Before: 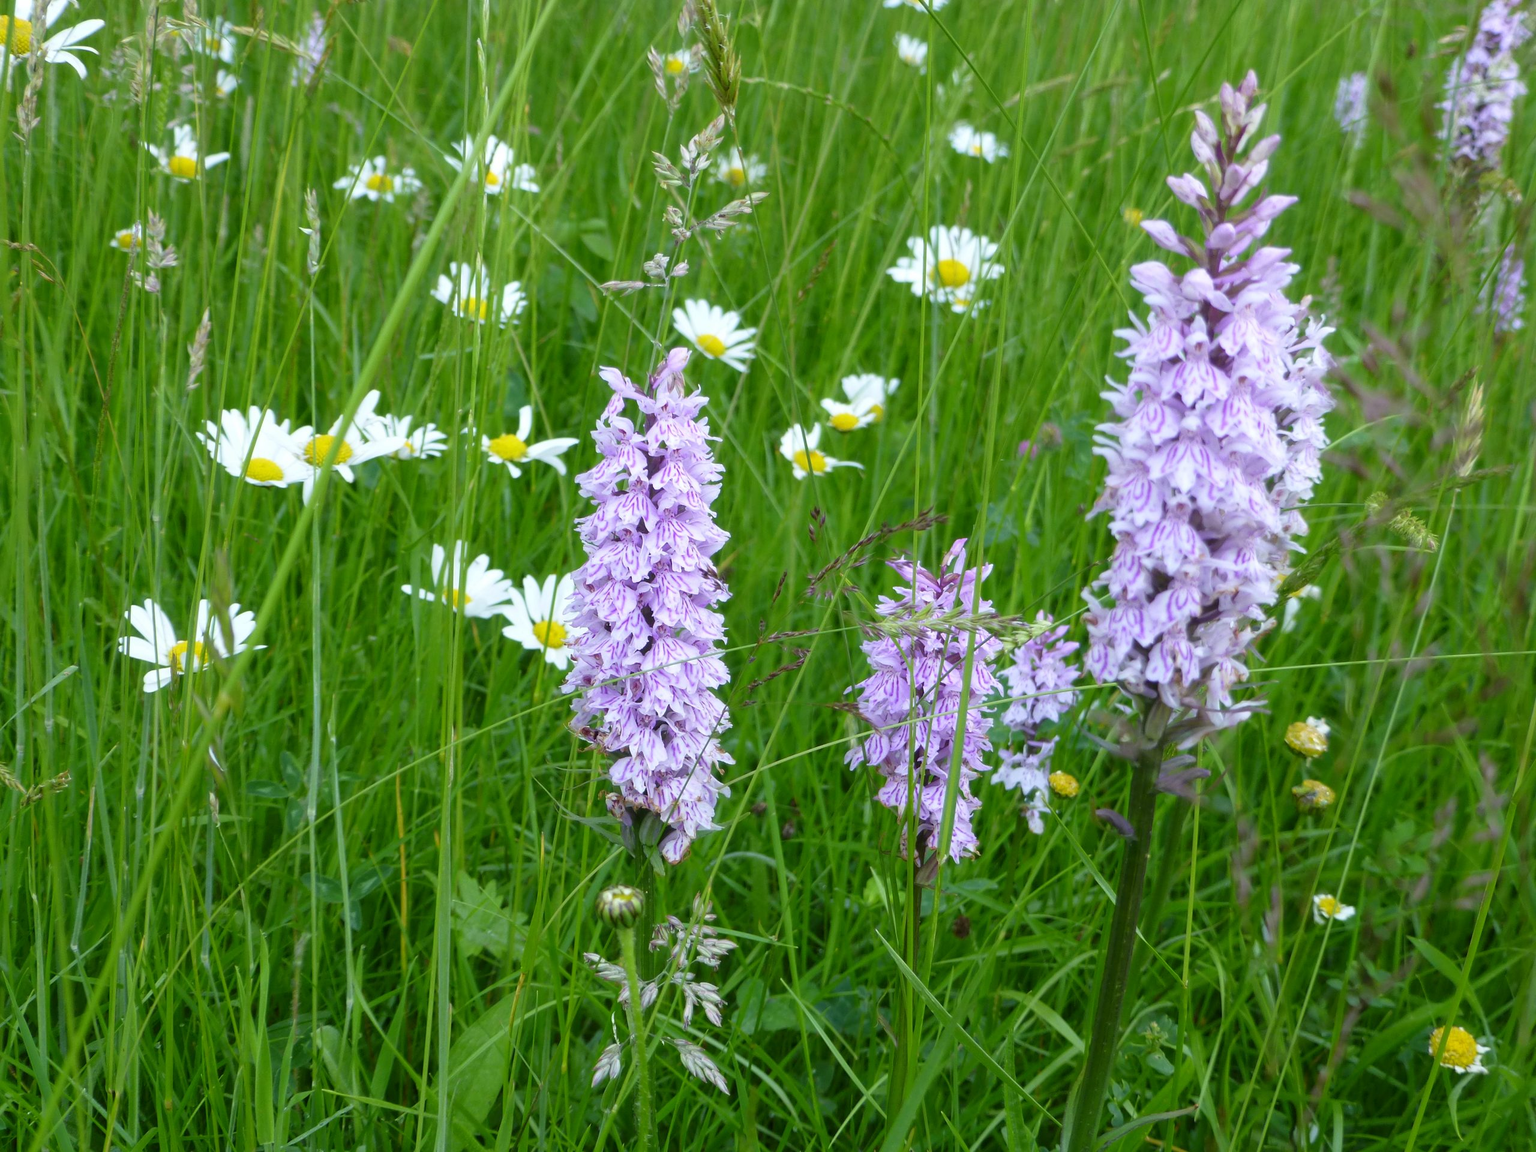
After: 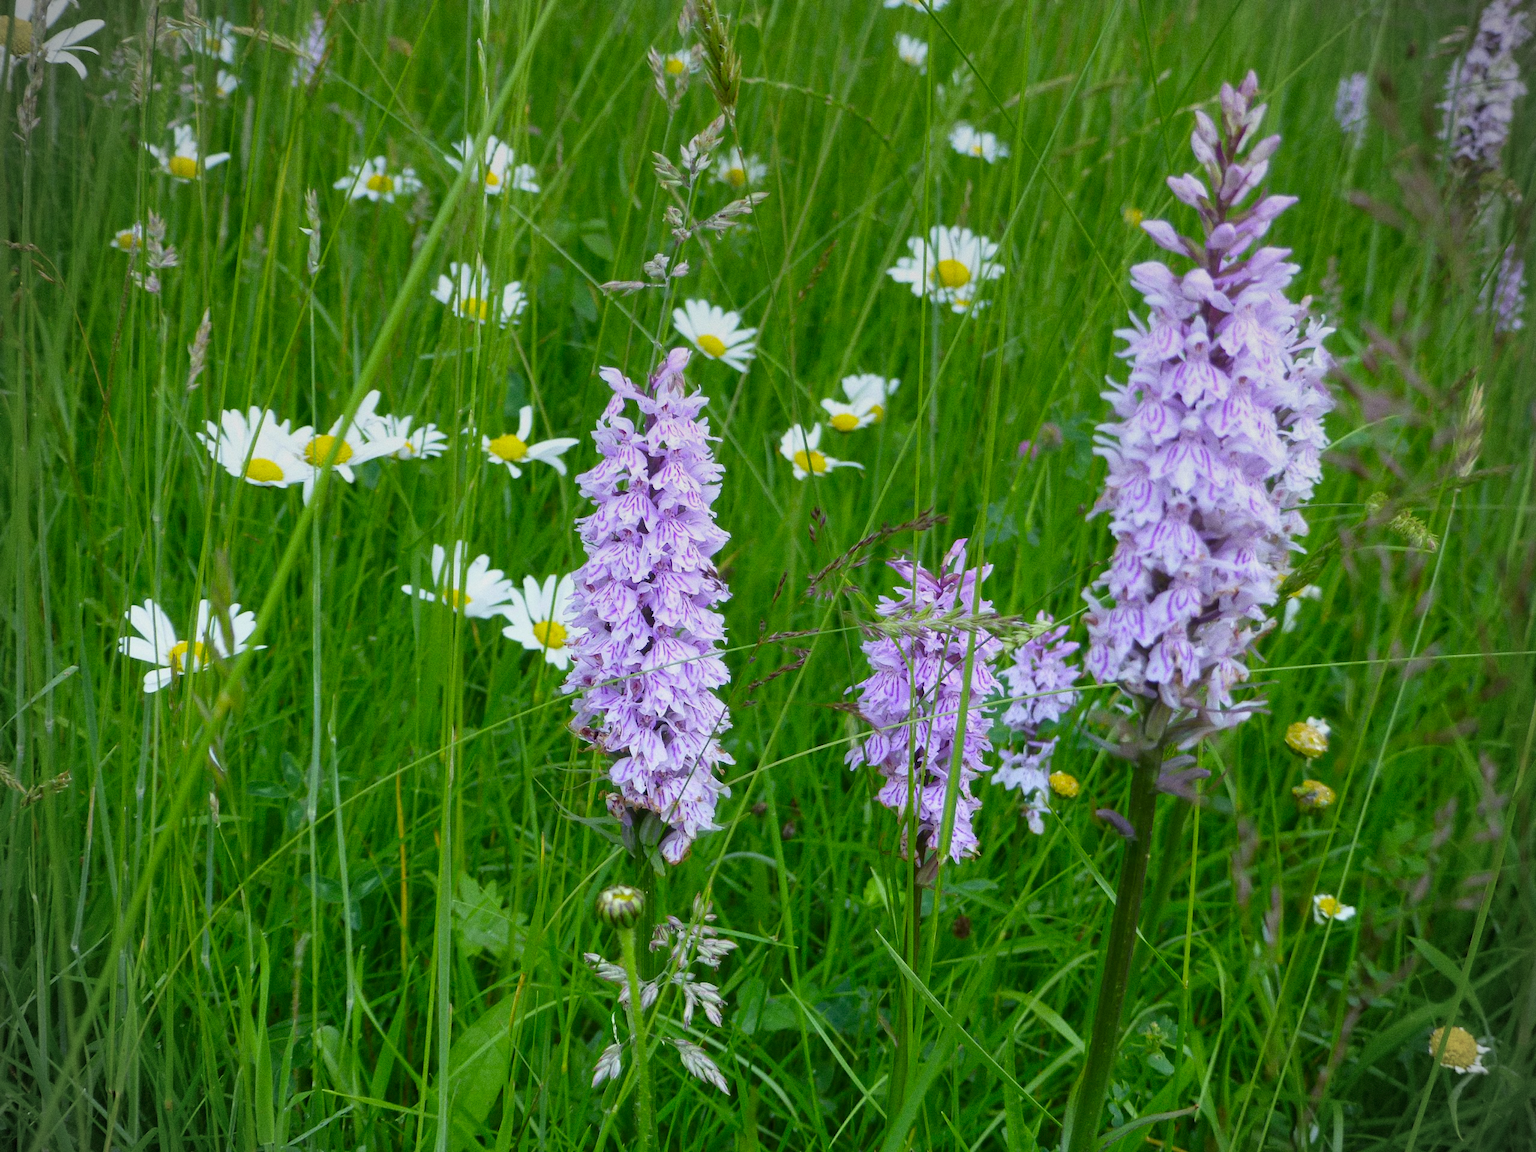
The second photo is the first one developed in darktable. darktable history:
contrast brightness saturation: contrast 0.04, saturation 0.16
graduated density: rotation -0.352°, offset 57.64
grain: coarseness 0.09 ISO
vignetting: dithering 8-bit output, unbound false
